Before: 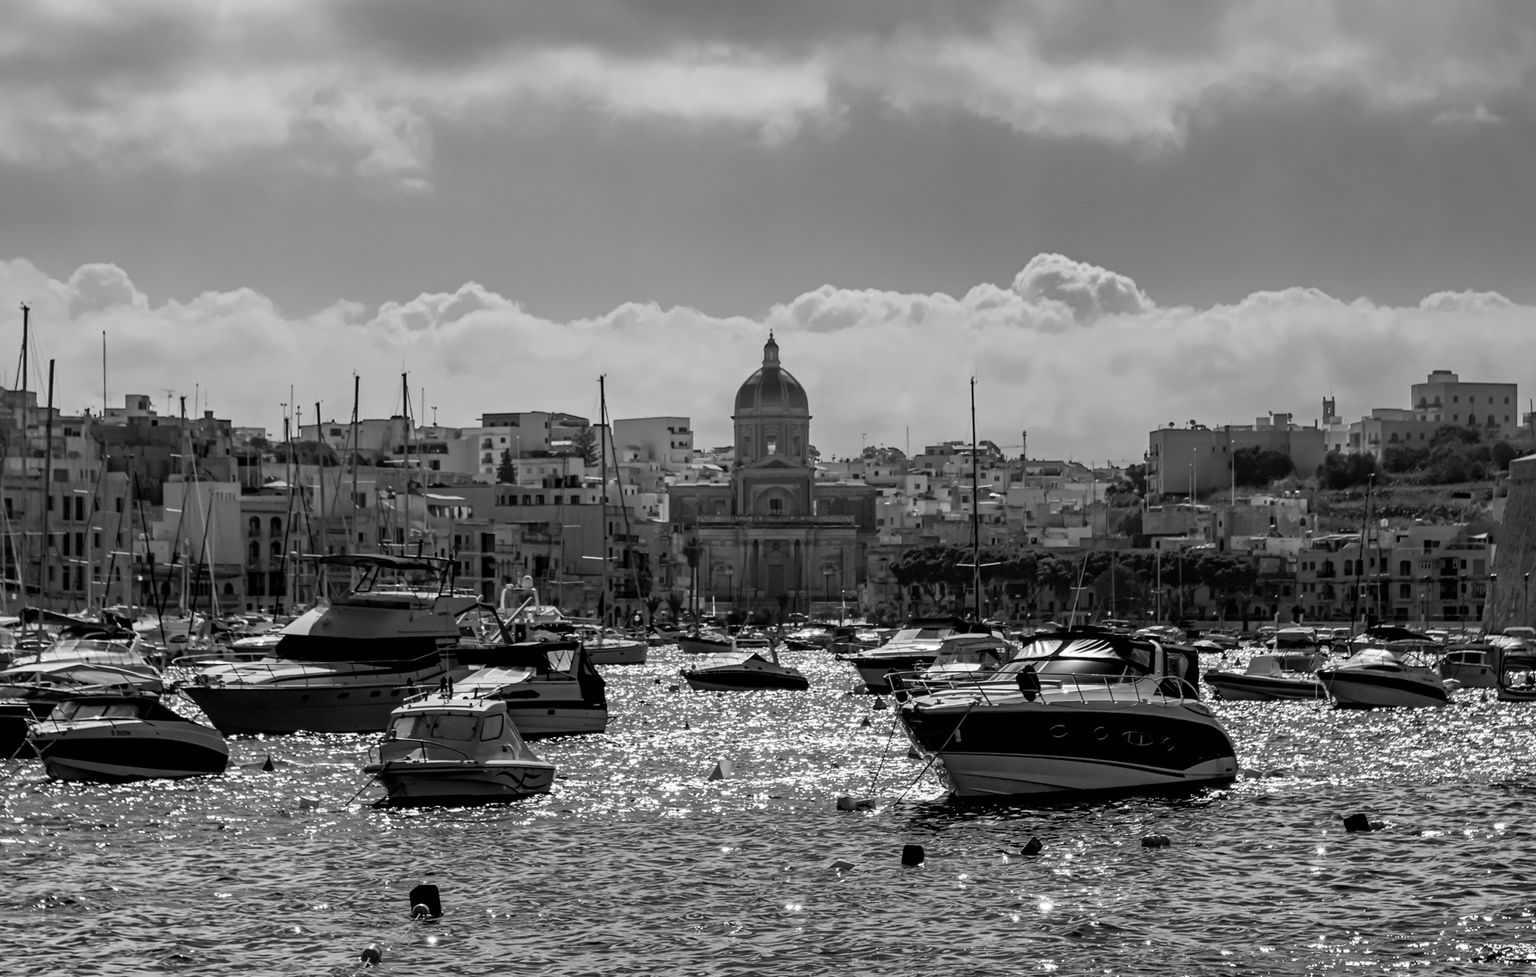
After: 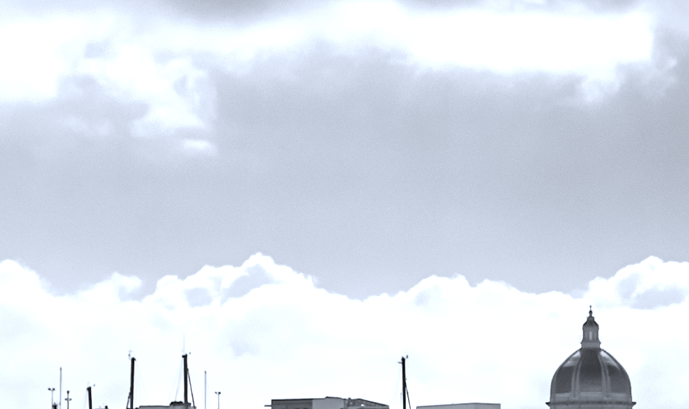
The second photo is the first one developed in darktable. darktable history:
crop: left 15.452%, top 5.459%, right 43.956%, bottom 56.62%
white balance: red 0.954, blue 1.079
exposure: exposure 1.2 EV, compensate highlight preservation false
